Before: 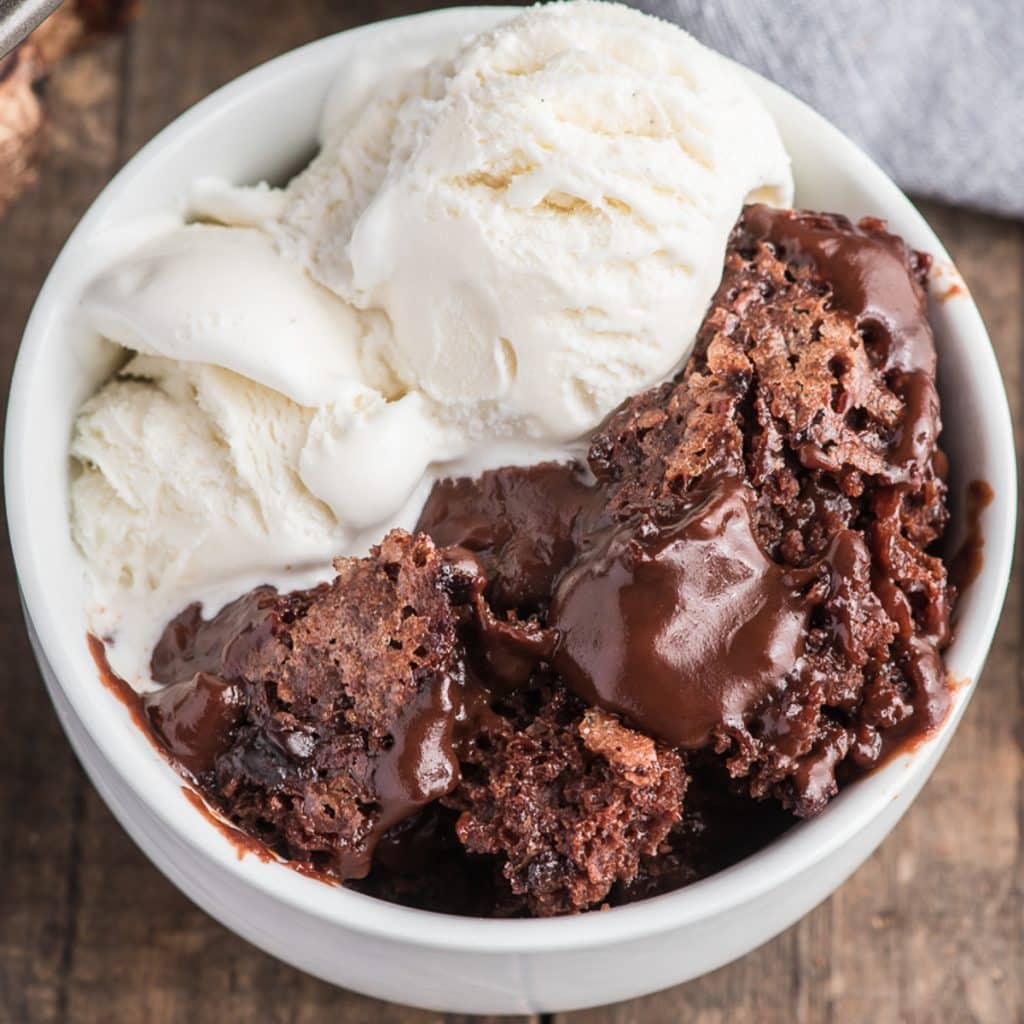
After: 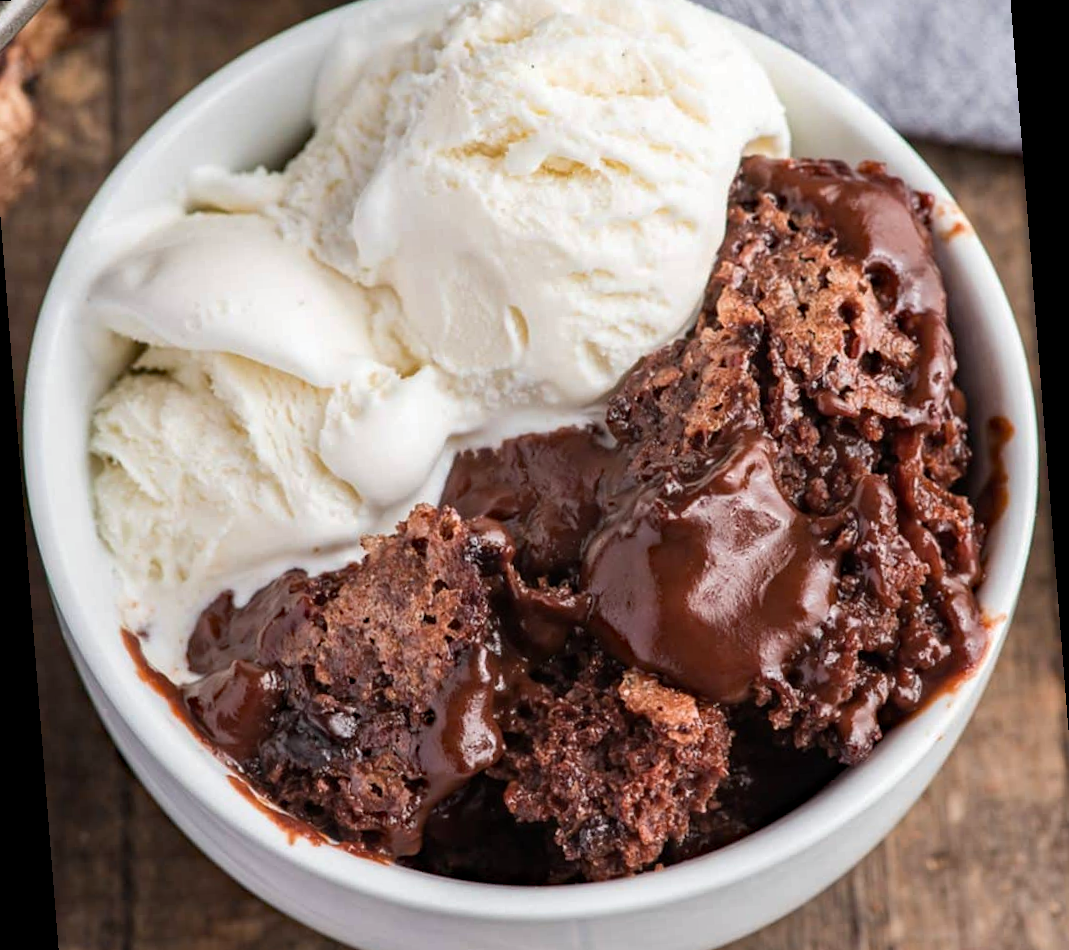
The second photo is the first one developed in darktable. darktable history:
rotate and perspective: rotation -4.2°, shear 0.006, automatic cropping off
crop: left 1.507%, top 6.147%, right 1.379%, bottom 6.637%
haze removal: strength 0.29, distance 0.25, compatibility mode true, adaptive false
